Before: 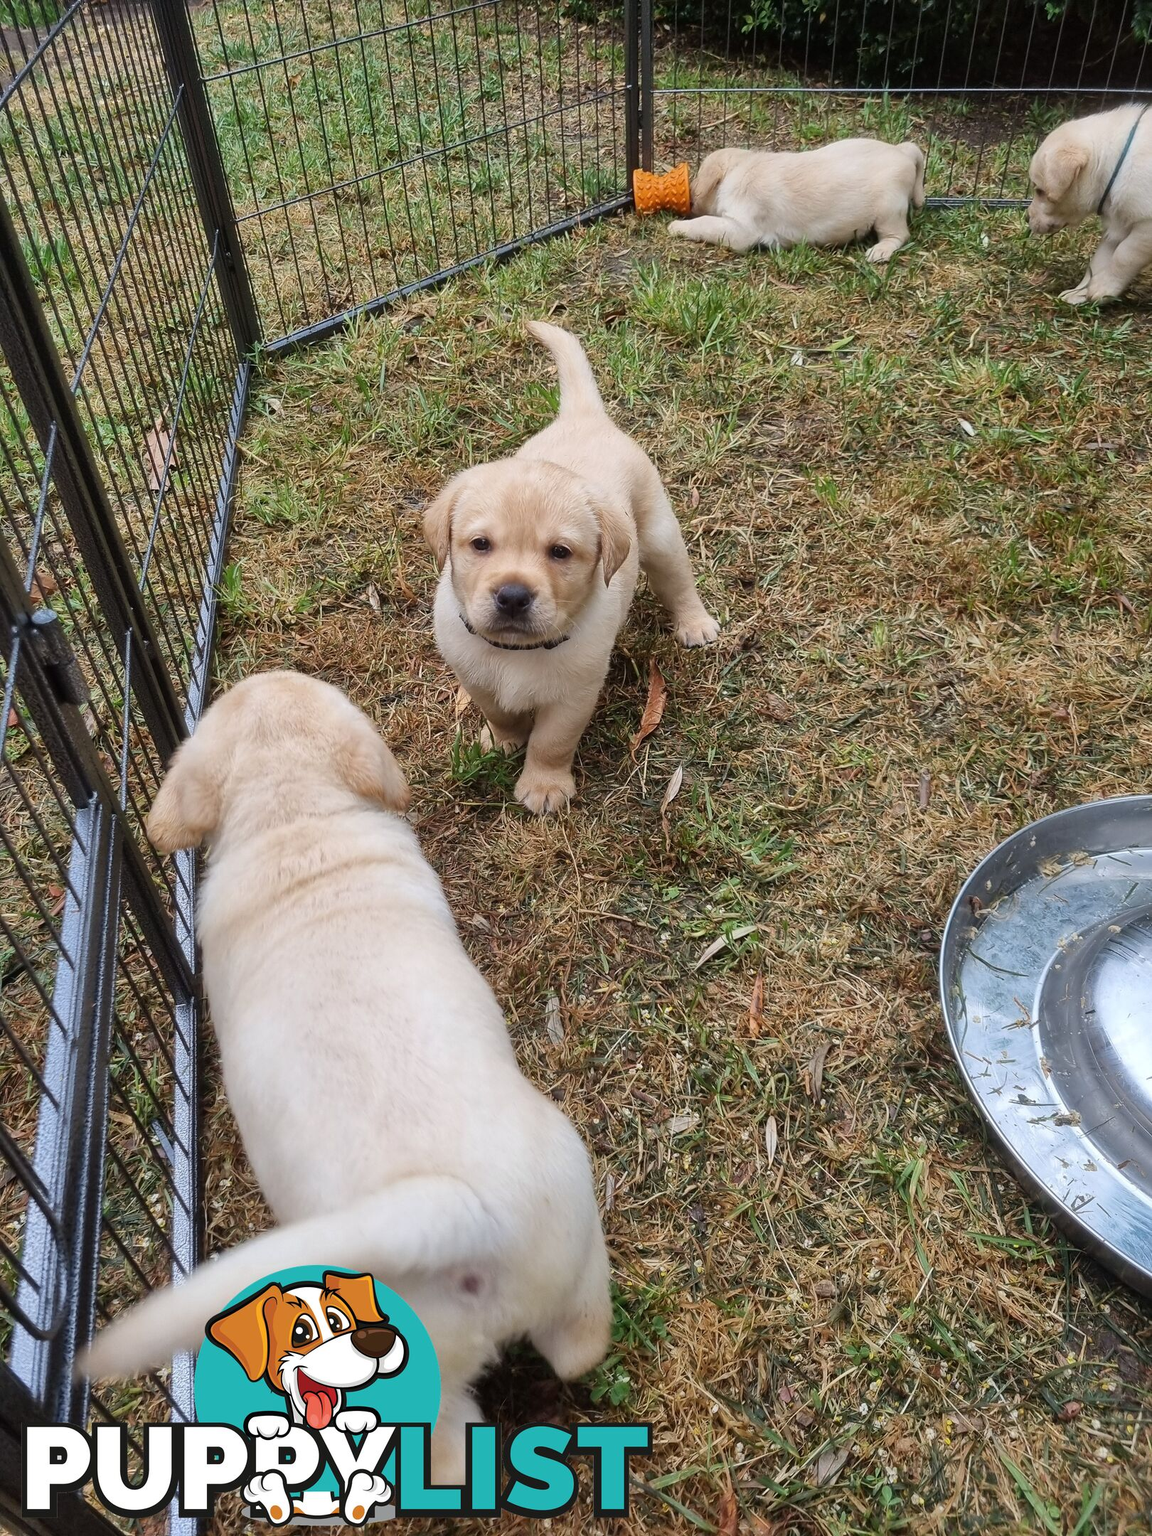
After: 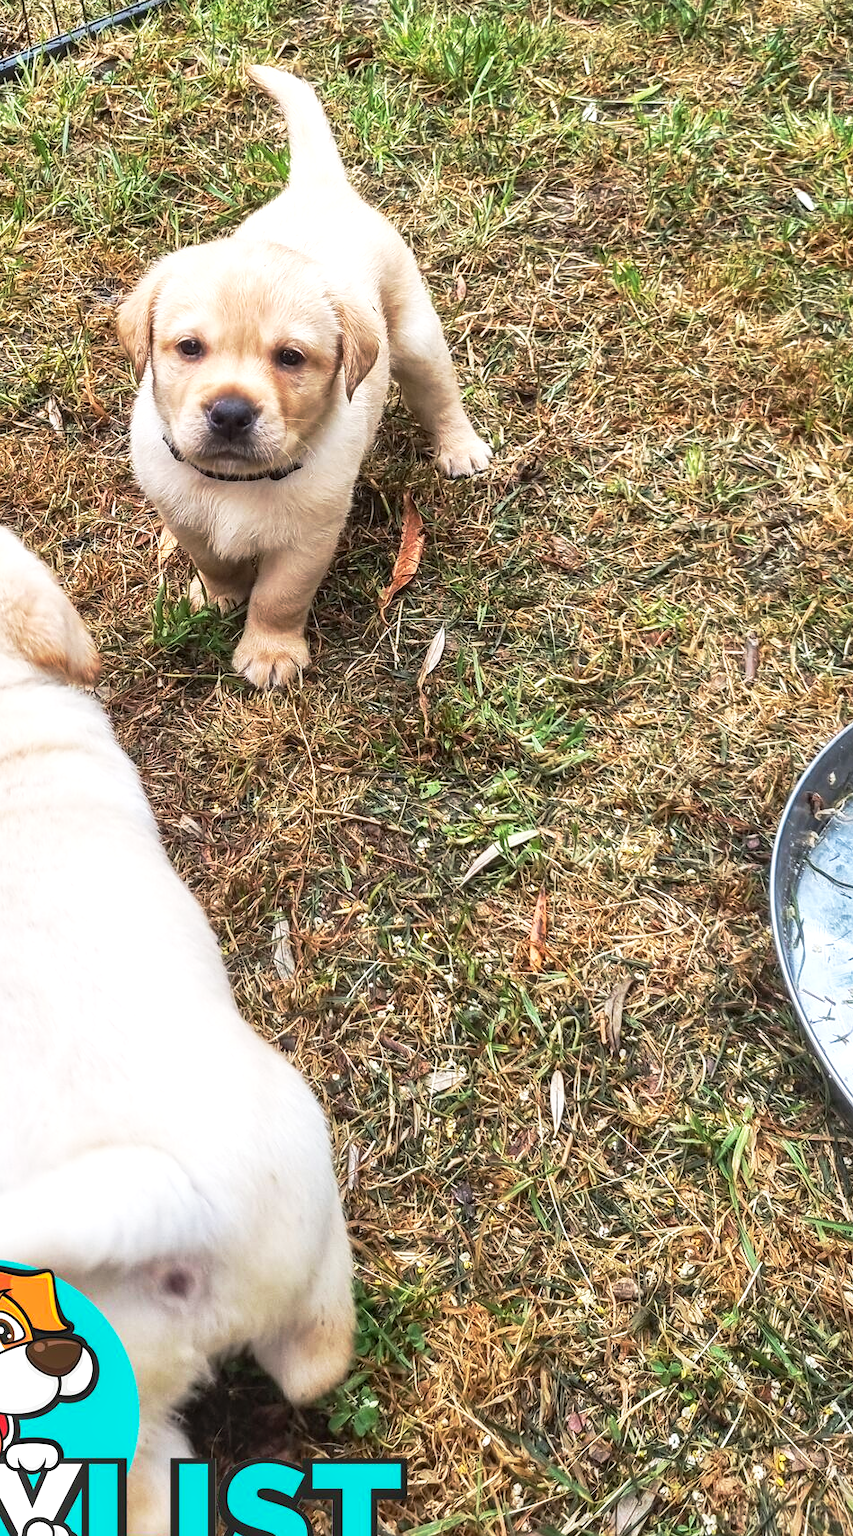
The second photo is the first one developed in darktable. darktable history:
local contrast: on, module defaults
base curve: curves: ch0 [(0, 0) (0.257, 0.25) (0.482, 0.586) (0.757, 0.871) (1, 1)], preserve colors none
exposure: black level correction 0, exposure 0.59 EV, compensate highlight preservation false
crop and rotate: left 28.726%, top 17.553%, right 12.682%, bottom 3.346%
